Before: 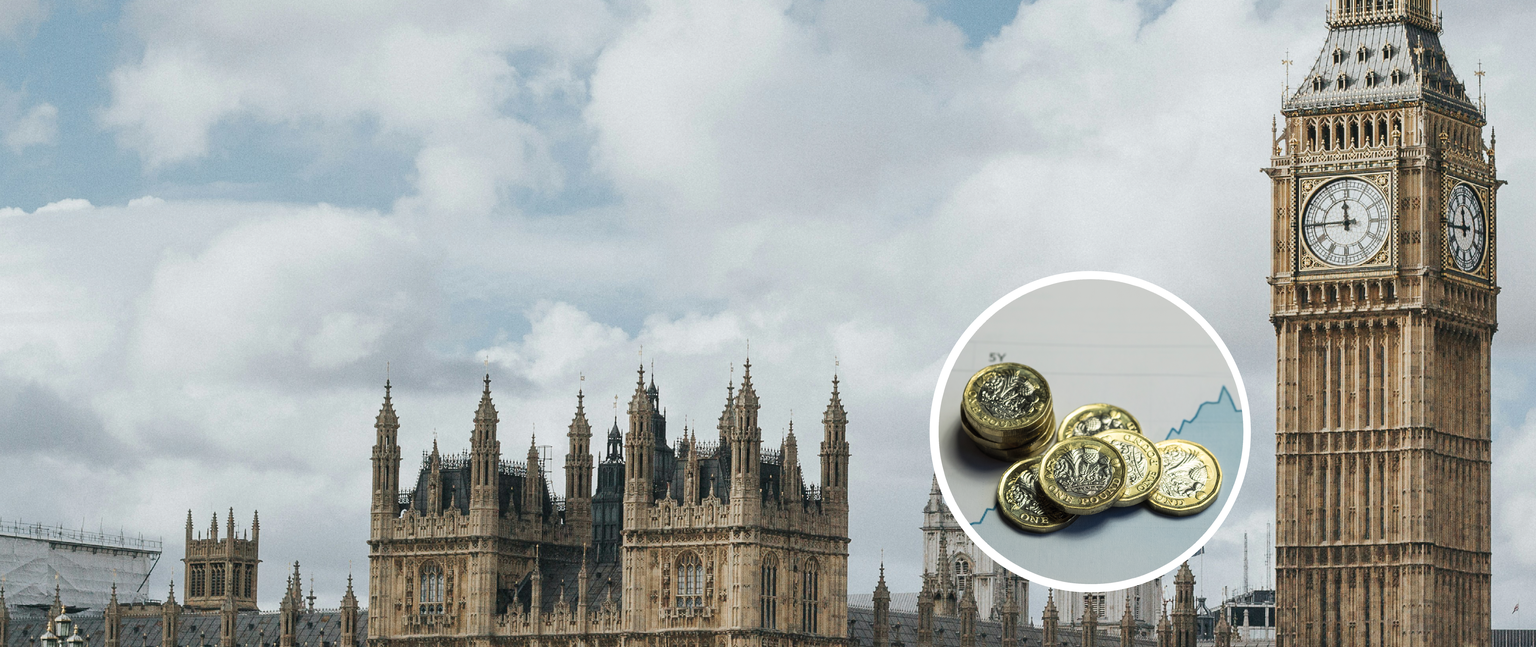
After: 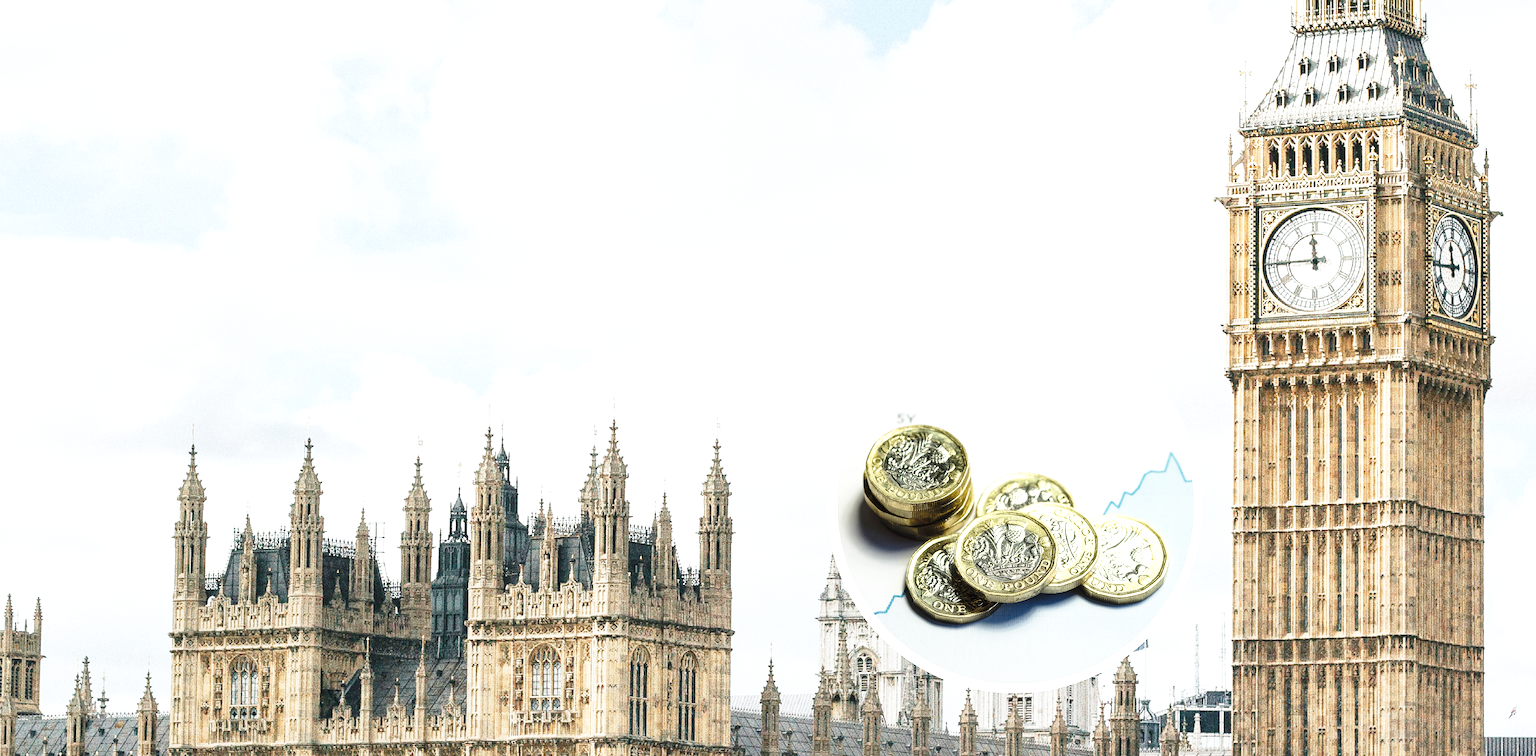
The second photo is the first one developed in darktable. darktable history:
crop and rotate: left 14.56%
sharpen: on, module defaults
exposure: black level correction 0, exposure 0.896 EV, compensate highlight preservation false
color balance rgb: power › hue 72.98°, perceptual saturation grading › global saturation -0.486%, global vibrance 2.485%
base curve: curves: ch0 [(0, 0) (0.028, 0.03) (0.121, 0.232) (0.46, 0.748) (0.859, 0.968) (1, 1)], preserve colors none
levels: mode automatic, levels [0.044, 0.475, 0.791]
color zones: curves: ch1 [(0, 0.525) (0.143, 0.556) (0.286, 0.52) (0.429, 0.5) (0.571, 0.5) (0.714, 0.5) (0.857, 0.503) (1, 0.525)]
